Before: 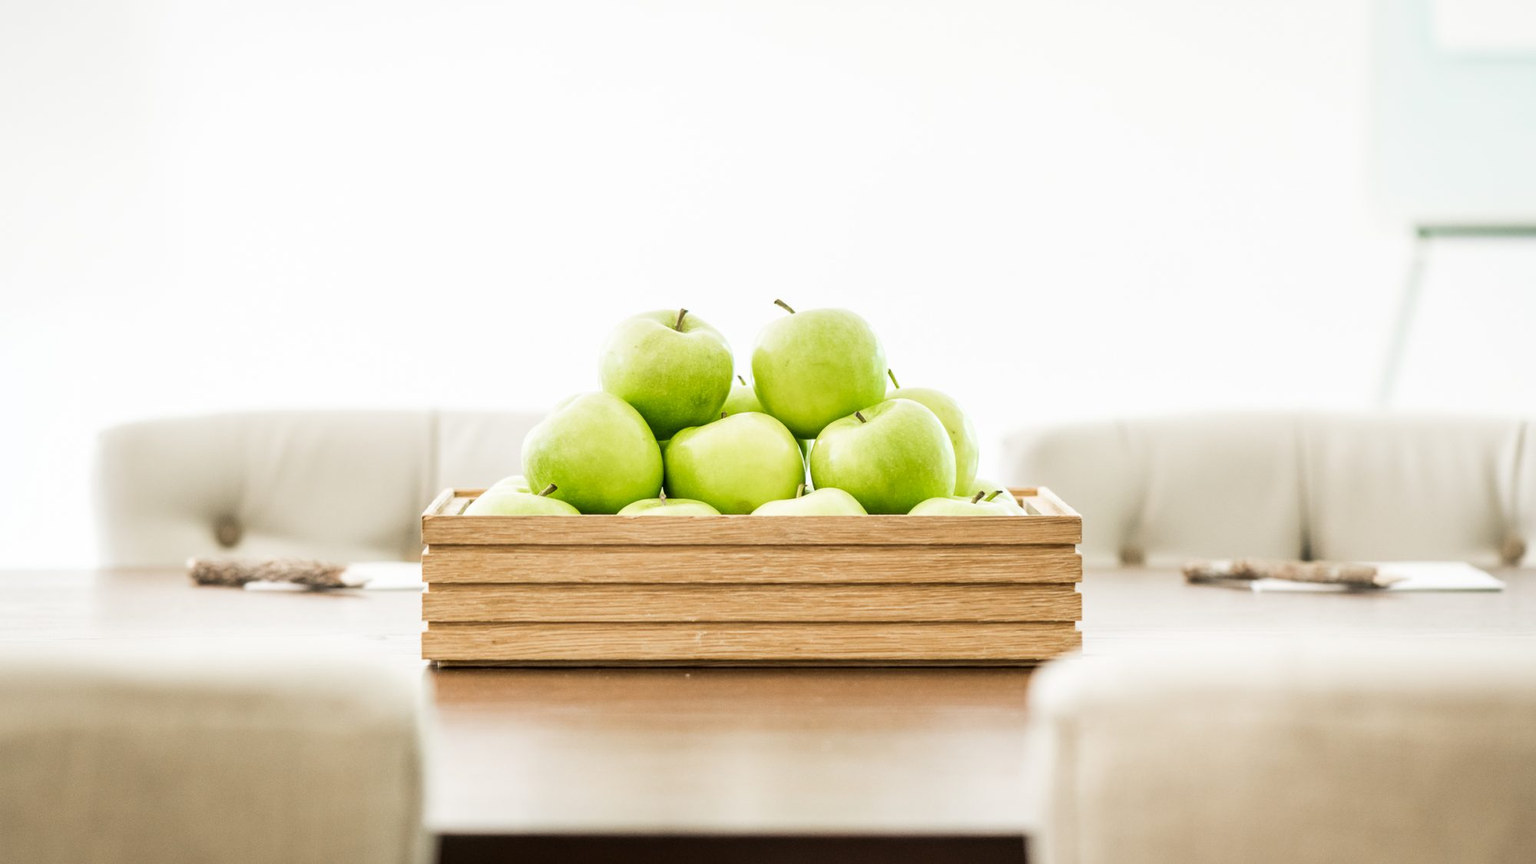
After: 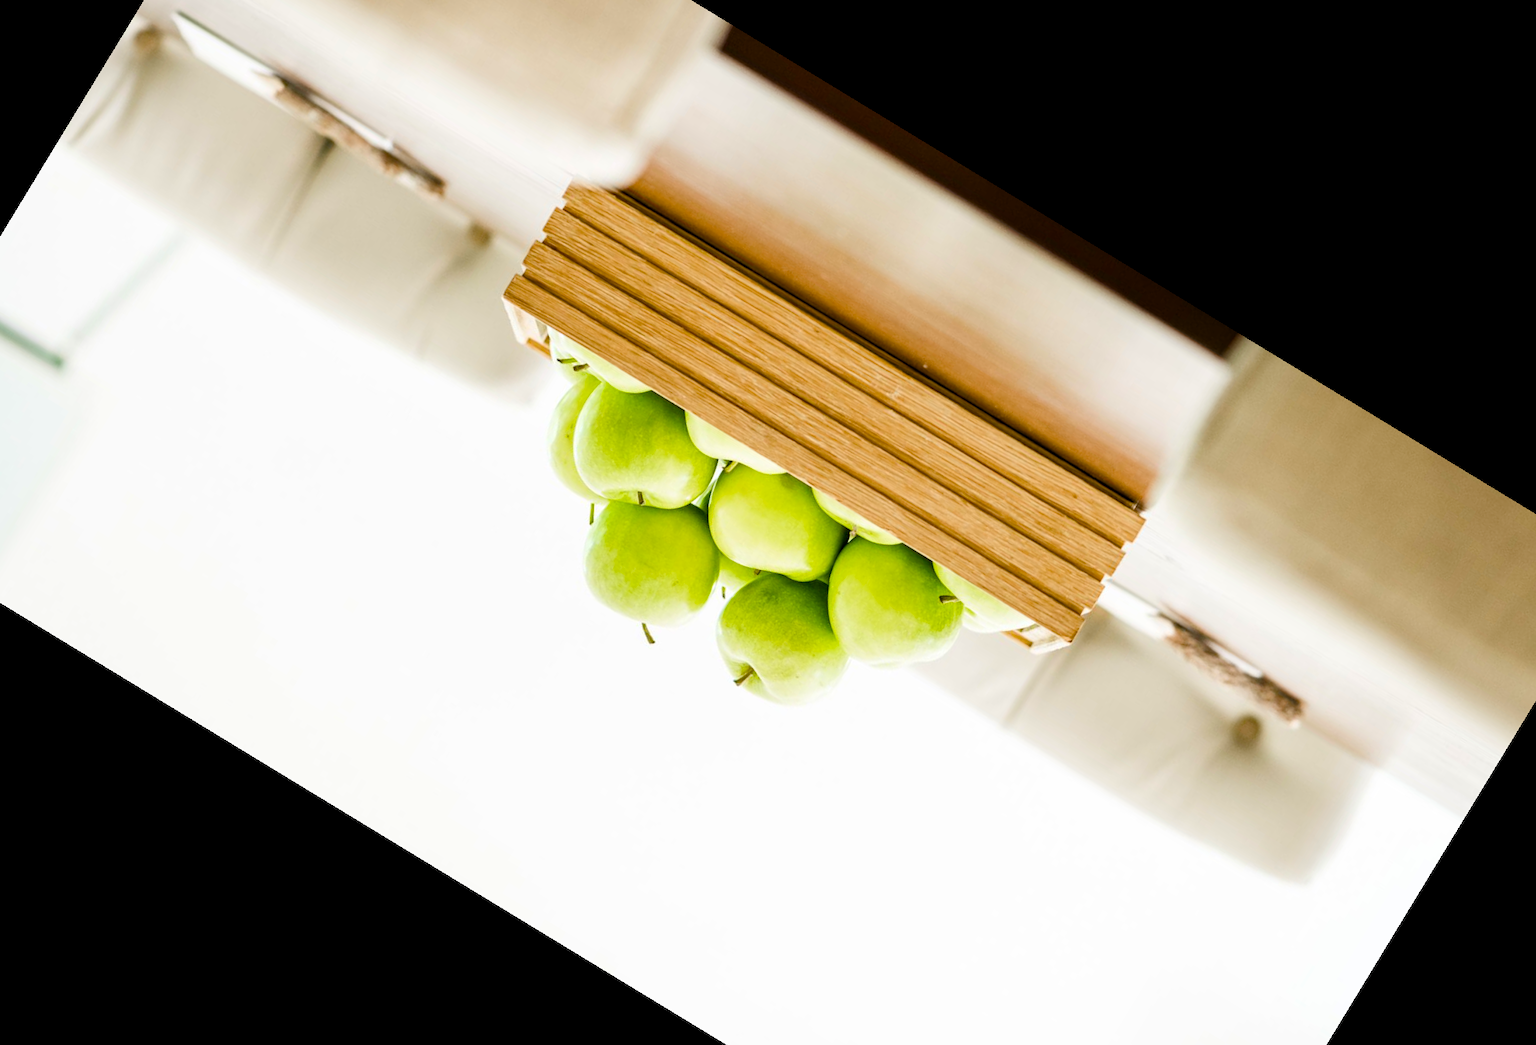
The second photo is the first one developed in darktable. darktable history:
crop and rotate: angle 148.68°, left 9.111%, top 15.603%, right 4.588%, bottom 17.041%
color balance rgb: linear chroma grading › global chroma 18.9%, perceptual saturation grading › global saturation 20%, perceptual saturation grading › highlights -25%, perceptual saturation grading › shadows 50%, global vibrance 18.93%
